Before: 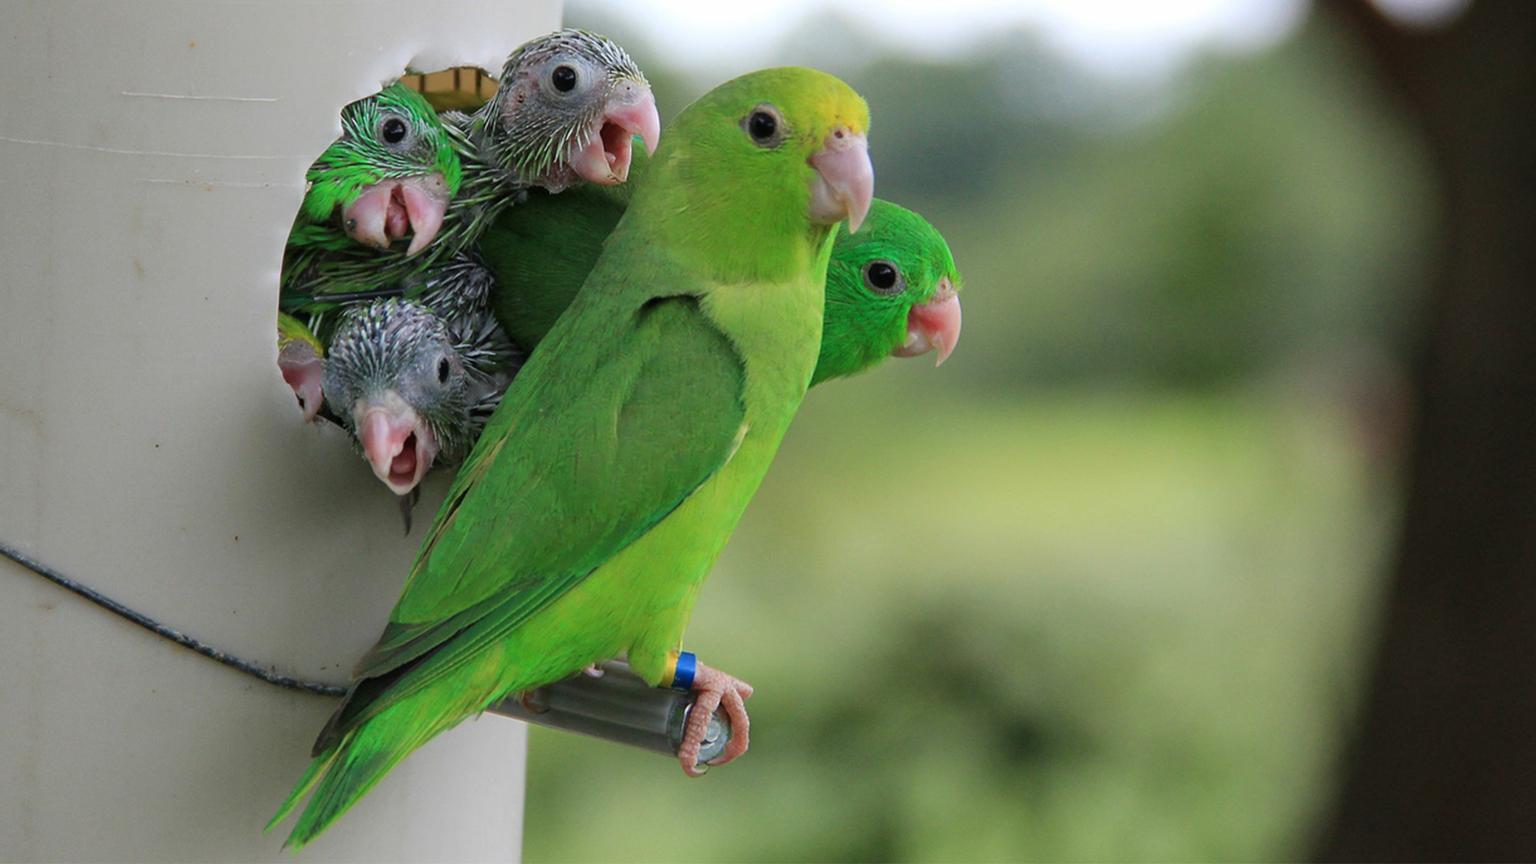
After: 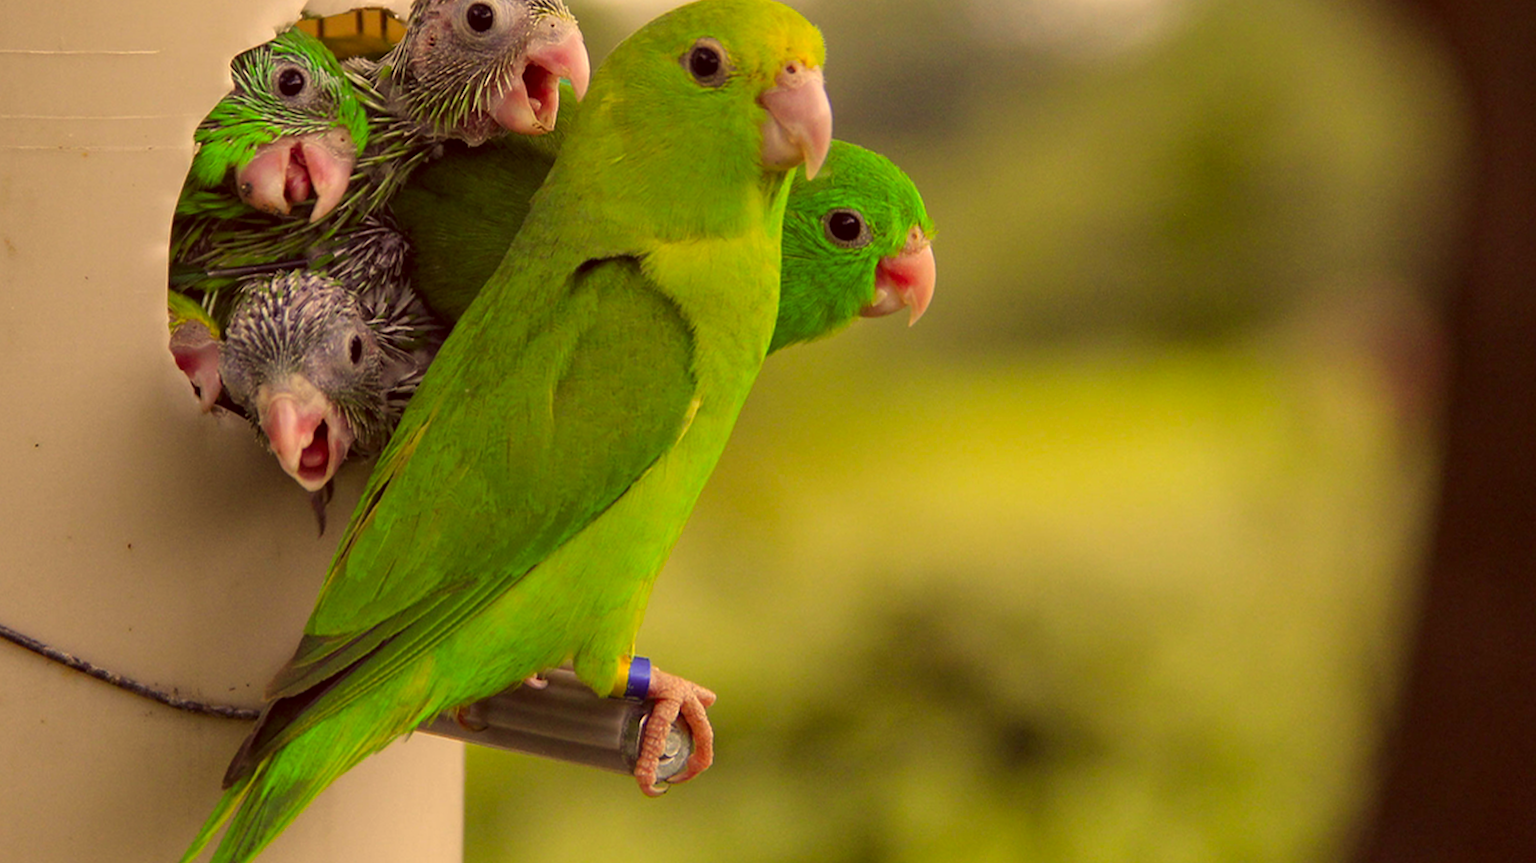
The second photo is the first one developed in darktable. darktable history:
color correction: highlights a* 10.12, highlights b* 39.04, shadows a* 14.62, shadows b* 3.37
local contrast: highlights 100%, shadows 100%, detail 120%, midtone range 0.2
crop and rotate: angle 1.96°, left 5.673%, top 5.673%
color contrast: green-magenta contrast 1.1, blue-yellow contrast 1.1, unbound 0
